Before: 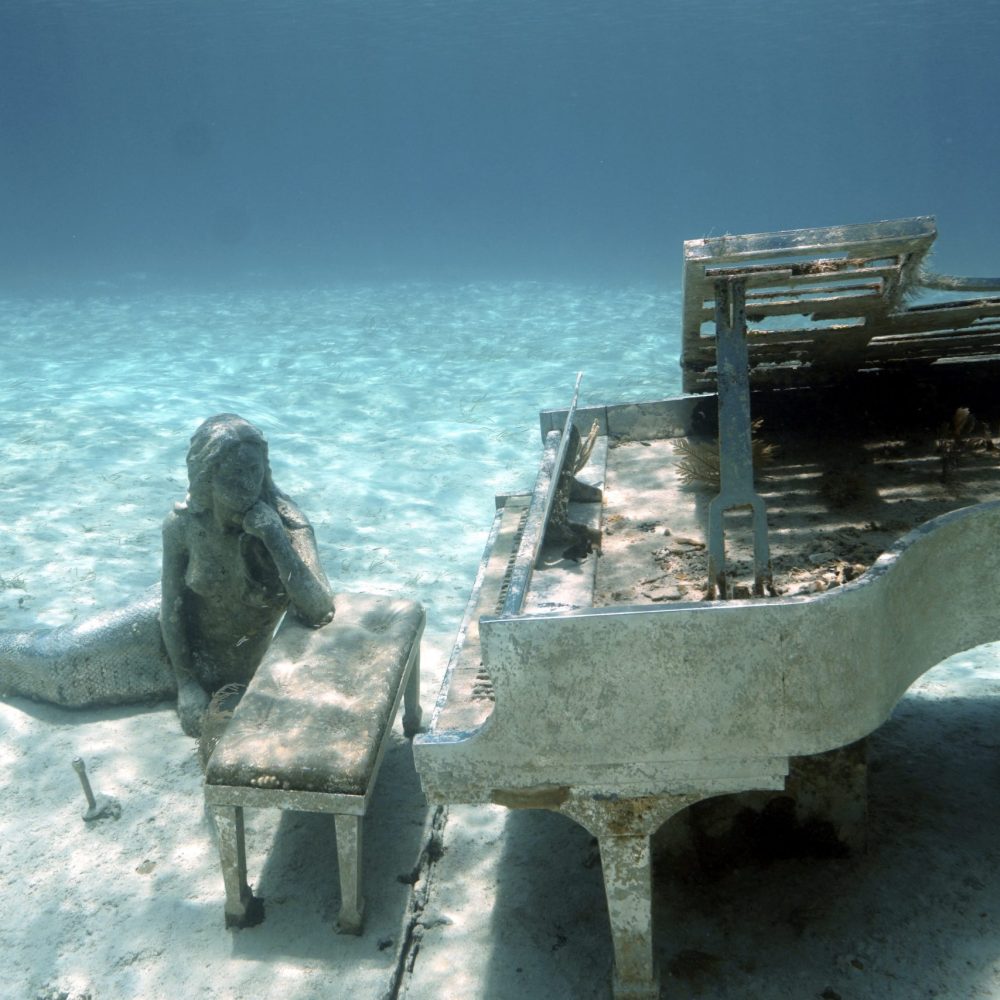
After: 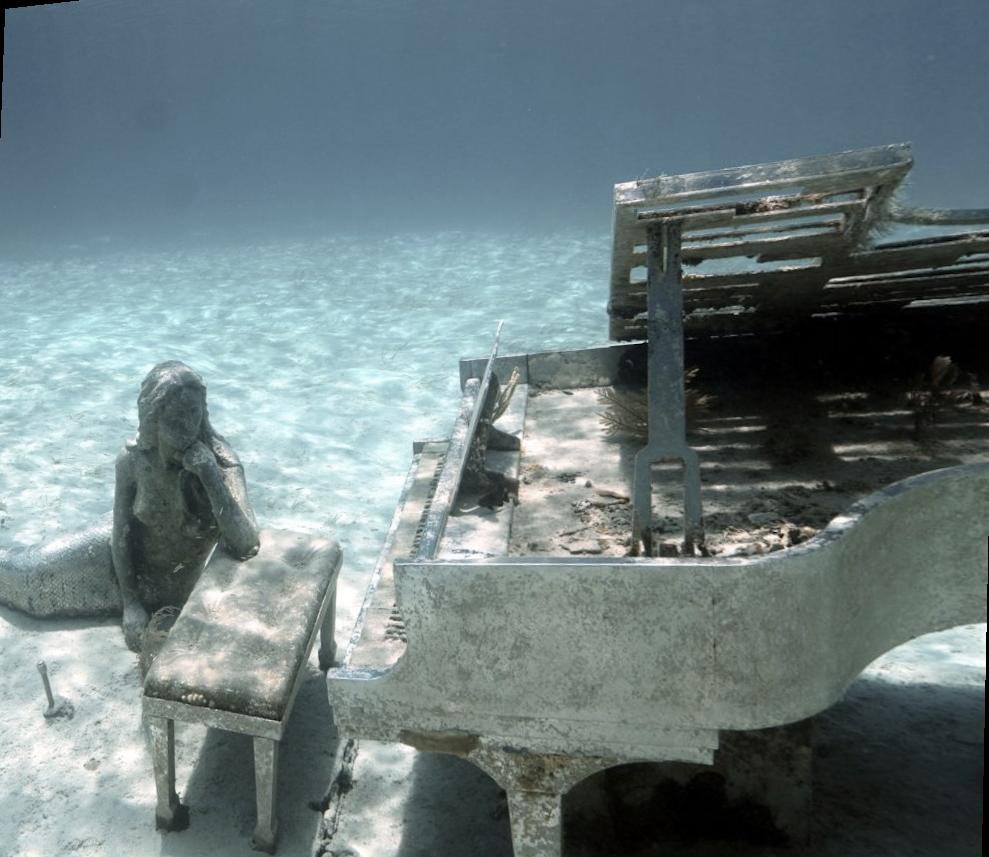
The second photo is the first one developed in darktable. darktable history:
rotate and perspective: rotation 1.69°, lens shift (vertical) -0.023, lens shift (horizontal) -0.291, crop left 0.025, crop right 0.988, crop top 0.092, crop bottom 0.842
contrast brightness saturation: contrast 0.1, saturation -0.36
